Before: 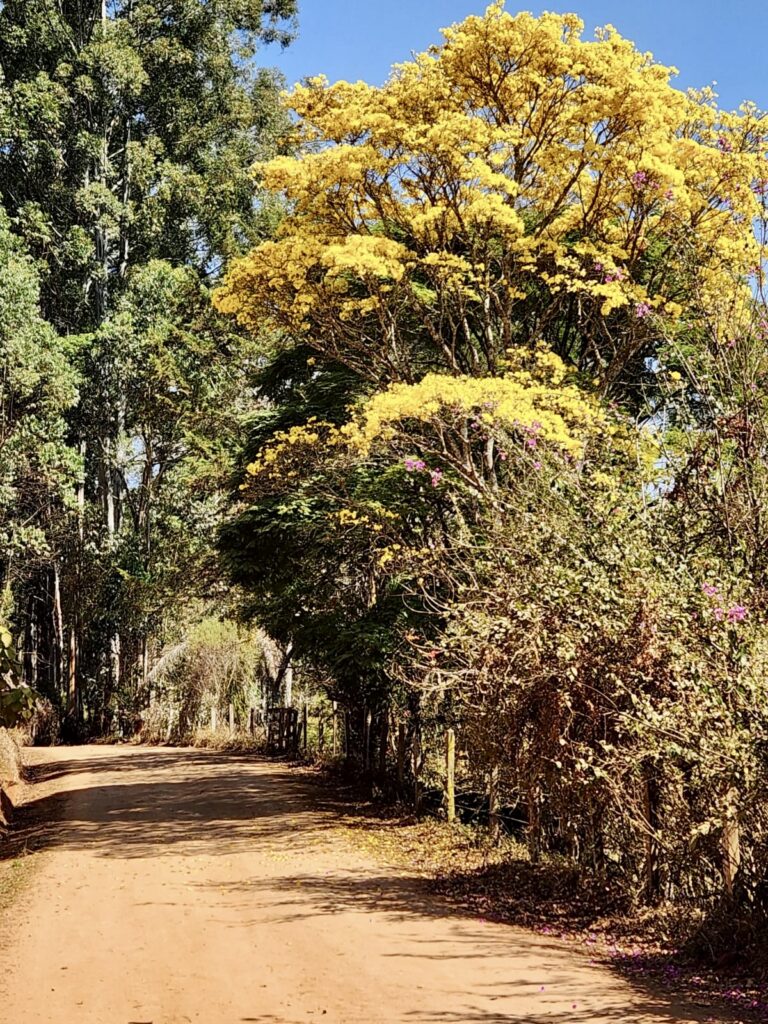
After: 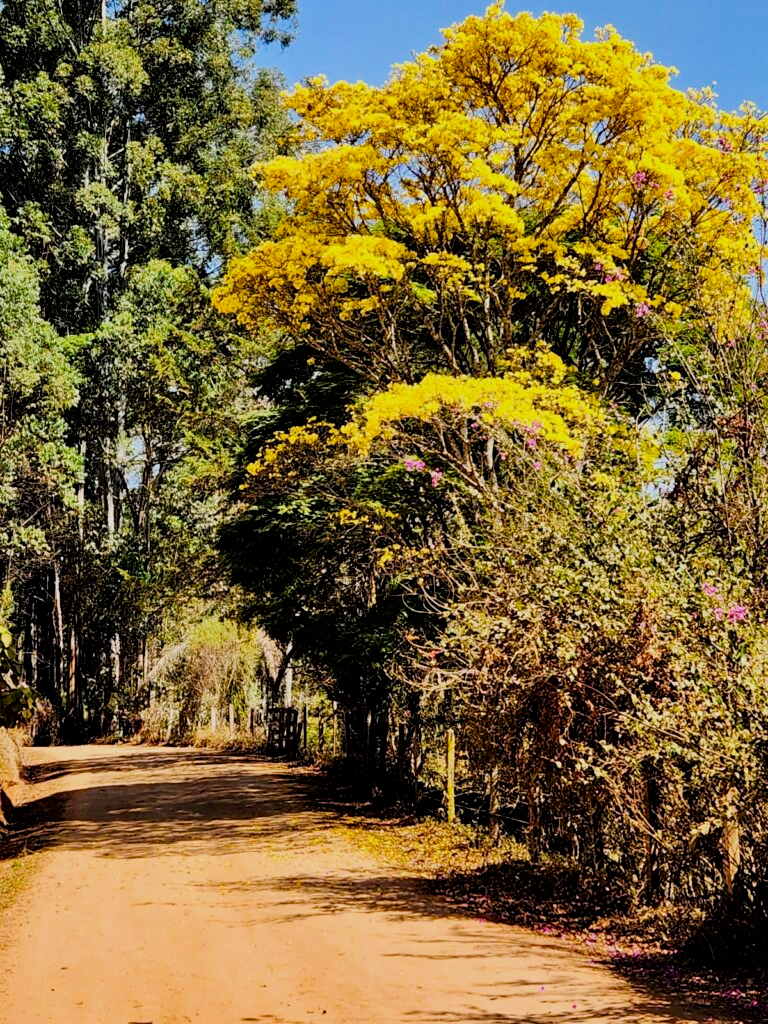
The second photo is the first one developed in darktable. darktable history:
color balance rgb: perceptual saturation grading › global saturation 25.327%
filmic rgb: black relative exposure -7.71 EV, white relative exposure 4.35 EV, hardness 3.76, latitude 50.13%, contrast 1.101
